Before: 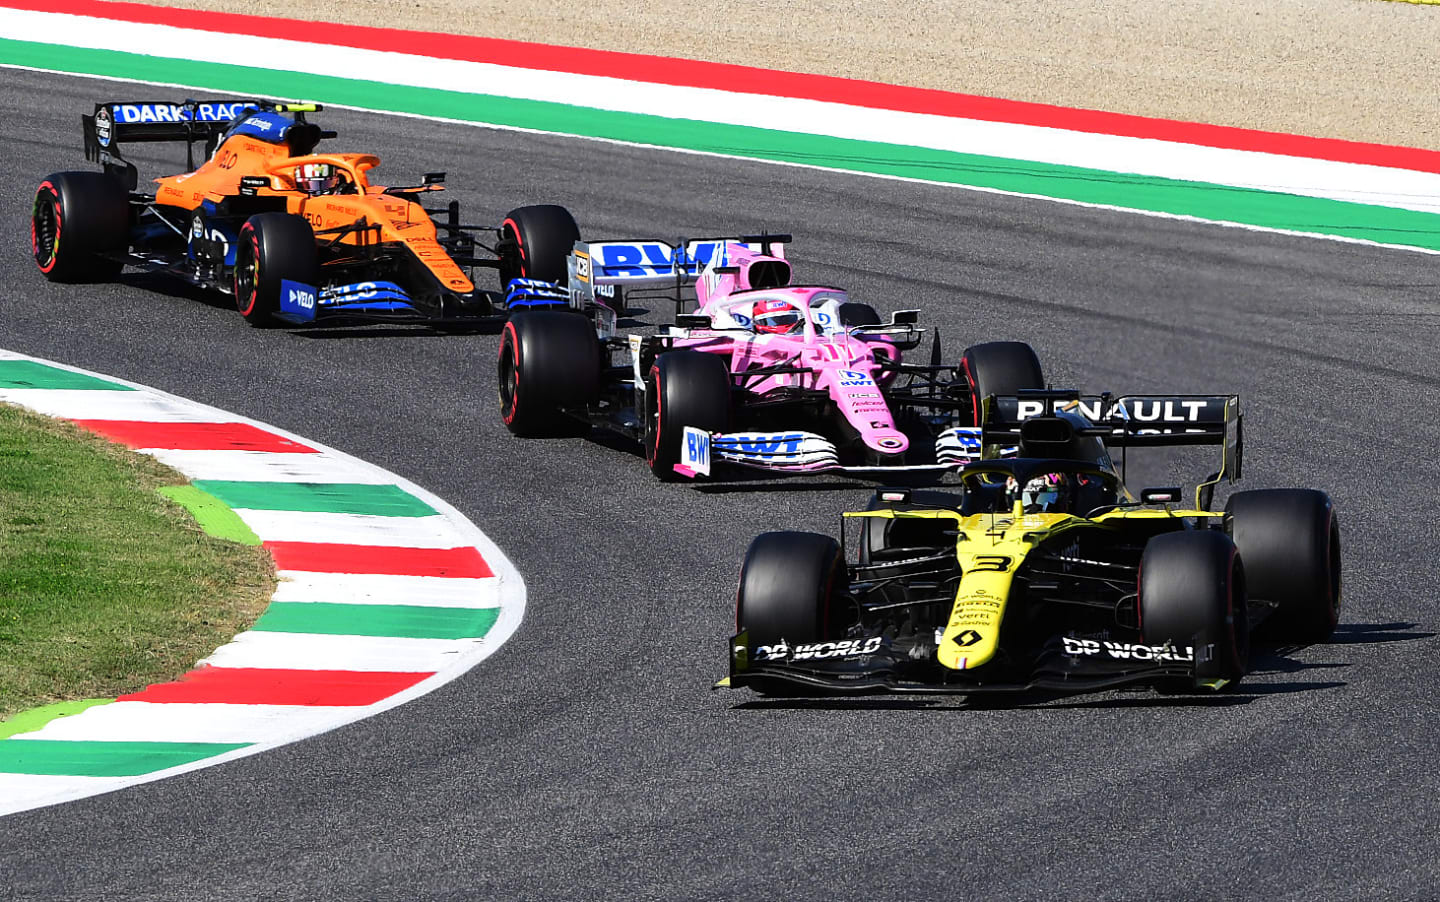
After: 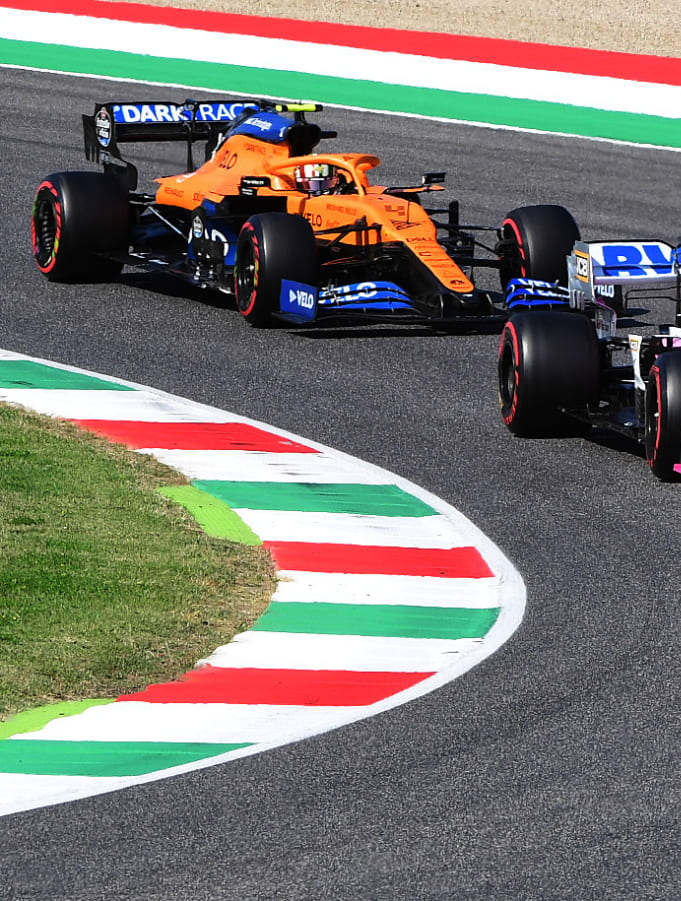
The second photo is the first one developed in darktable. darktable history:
crop and rotate: left 0.019%, top 0%, right 52.621%
